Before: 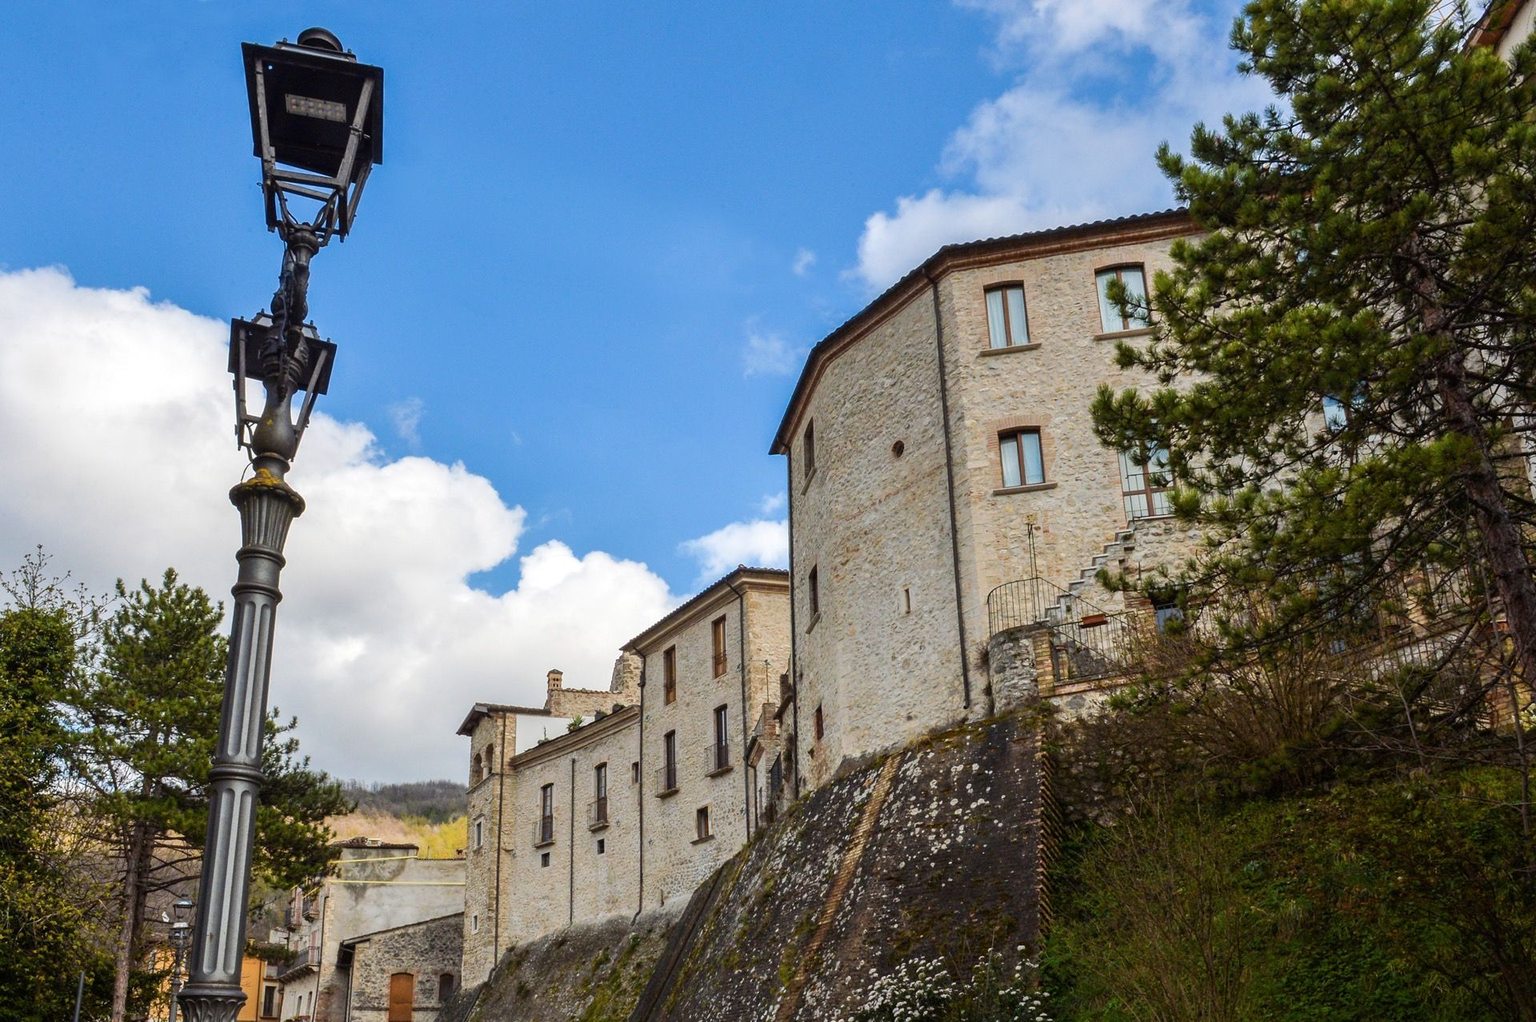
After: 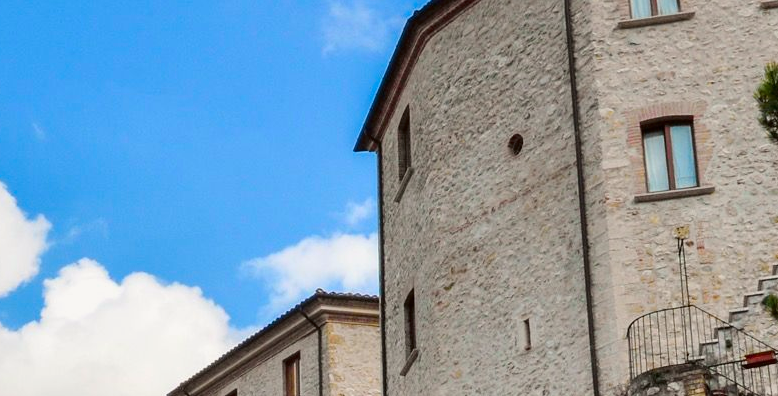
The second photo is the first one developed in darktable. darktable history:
crop: left 31.641%, top 32.651%, right 27.806%, bottom 36.345%
tone curve: curves: ch0 [(0, 0) (0.068, 0.031) (0.183, 0.13) (0.341, 0.319) (0.547, 0.545) (0.828, 0.817) (1, 0.968)]; ch1 [(0, 0) (0.23, 0.166) (0.34, 0.308) (0.371, 0.337) (0.429, 0.408) (0.477, 0.466) (0.499, 0.5) (0.529, 0.528) (0.559, 0.578) (0.743, 0.798) (1, 1)]; ch2 [(0, 0) (0.431, 0.419) (0.495, 0.502) (0.524, 0.525) (0.568, 0.543) (0.6, 0.597) (0.634, 0.644) (0.728, 0.722) (1, 1)], color space Lab, independent channels, preserve colors none
